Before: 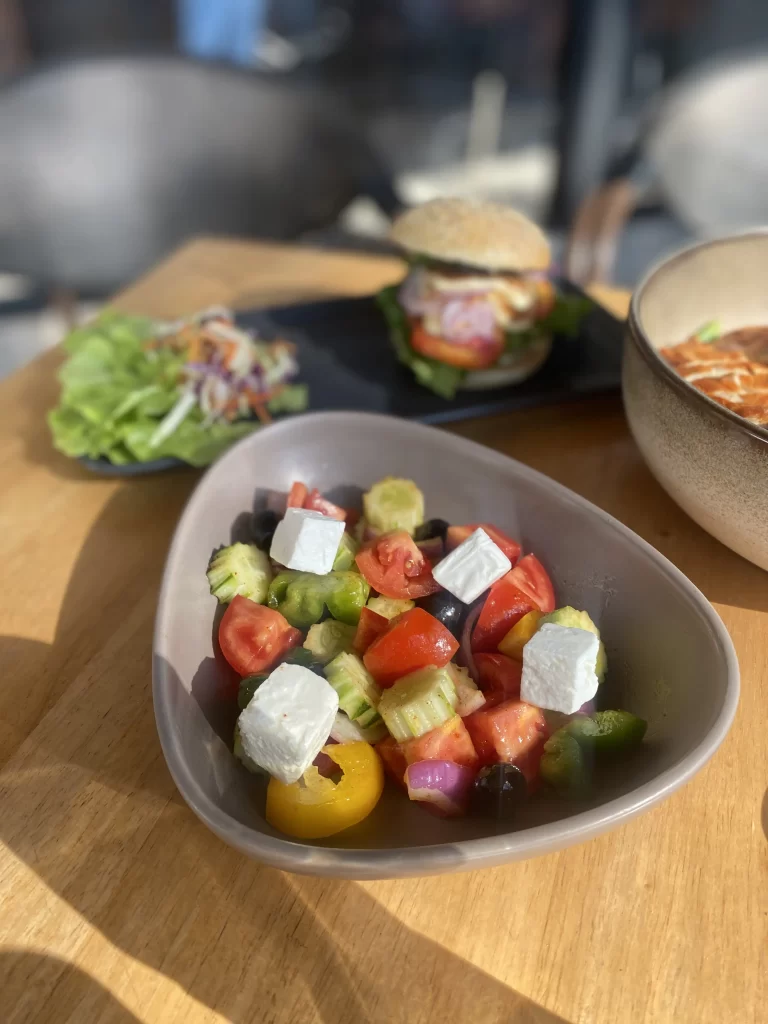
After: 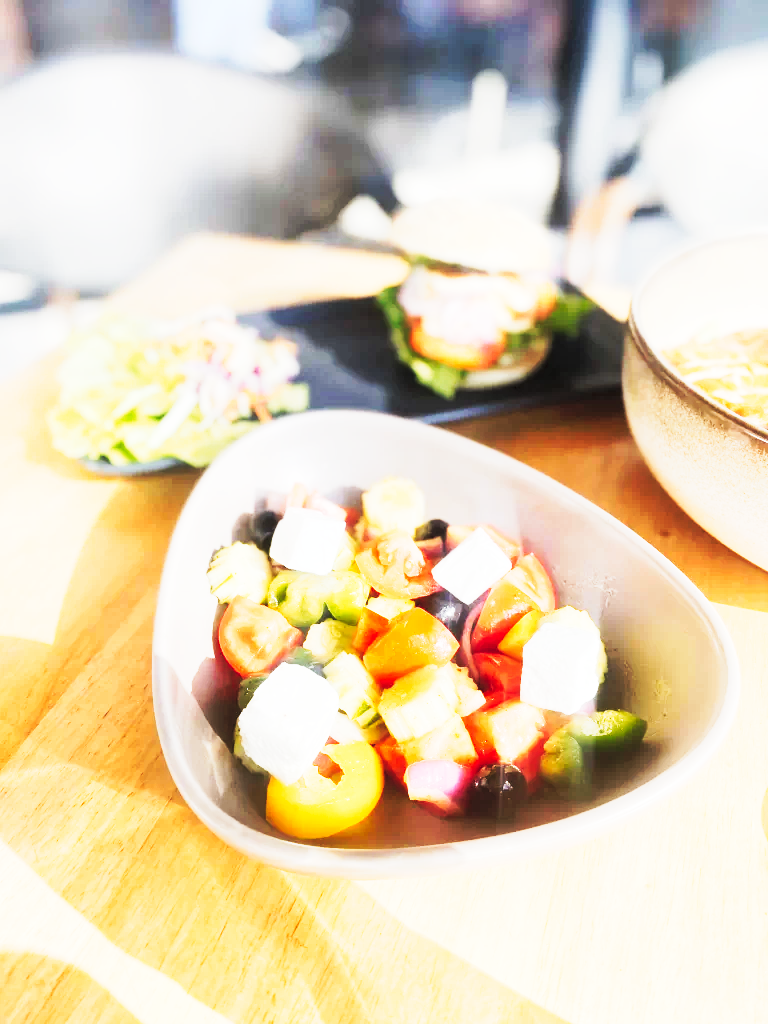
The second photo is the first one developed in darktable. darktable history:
base curve: curves: ch0 [(0, 0) (0.028, 0.03) (0.121, 0.232) (0.46, 0.748) (0.859, 0.968) (1, 1)], preserve colors none
contrast brightness saturation: brightness 0.13
tone curve: curves: ch0 [(0, 0) (0.003, 0.004) (0.011, 0.016) (0.025, 0.035) (0.044, 0.062) (0.069, 0.097) (0.1, 0.143) (0.136, 0.205) (0.177, 0.276) (0.224, 0.36) (0.277, 0.461) (0.335, 0.584) (0.399, 0.686) (0.468, 0.783) (0.543, 0.868) (0.623, 0.927) (0.709, 0.96) (0.801, 0.974) (0.898, 0.986) (1, 1)], preserve colors none
